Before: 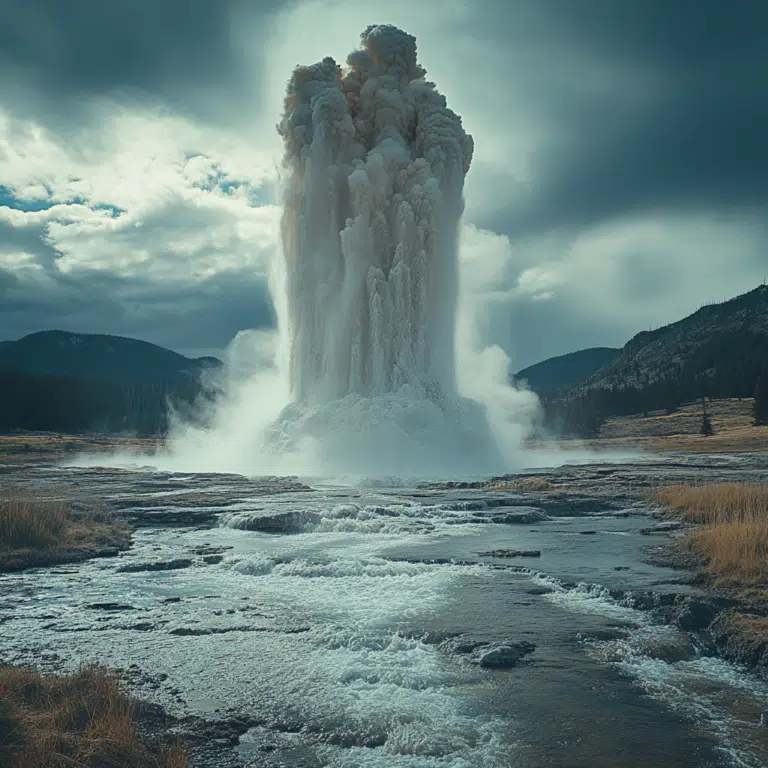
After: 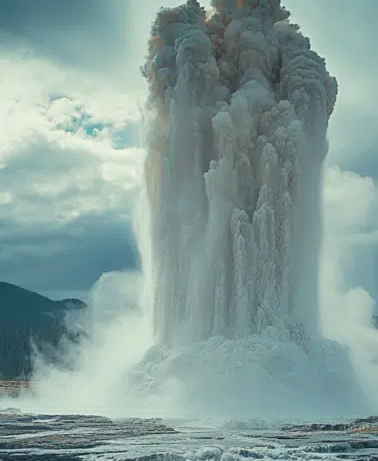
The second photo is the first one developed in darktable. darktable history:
base curve: curves: ch0 [(0, 0) (0.262, 0.32) (0.722, 0.705) (1, 1)]
crop: left 17.835%, top 7.675%, right 32.881%, bottom 32.213%
